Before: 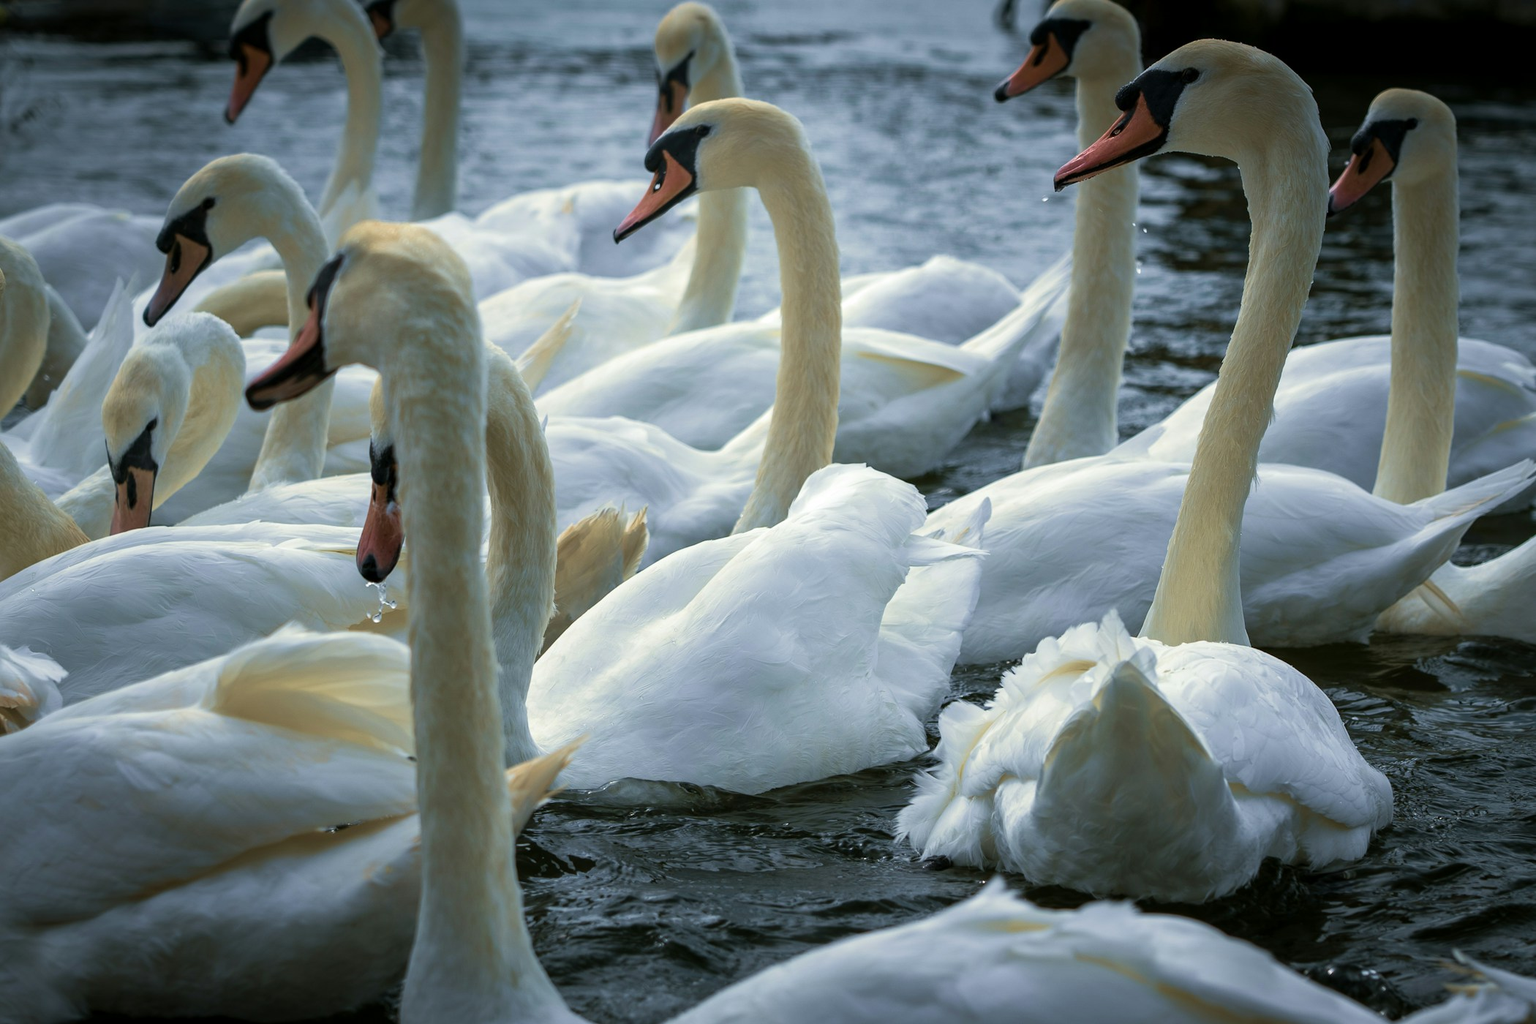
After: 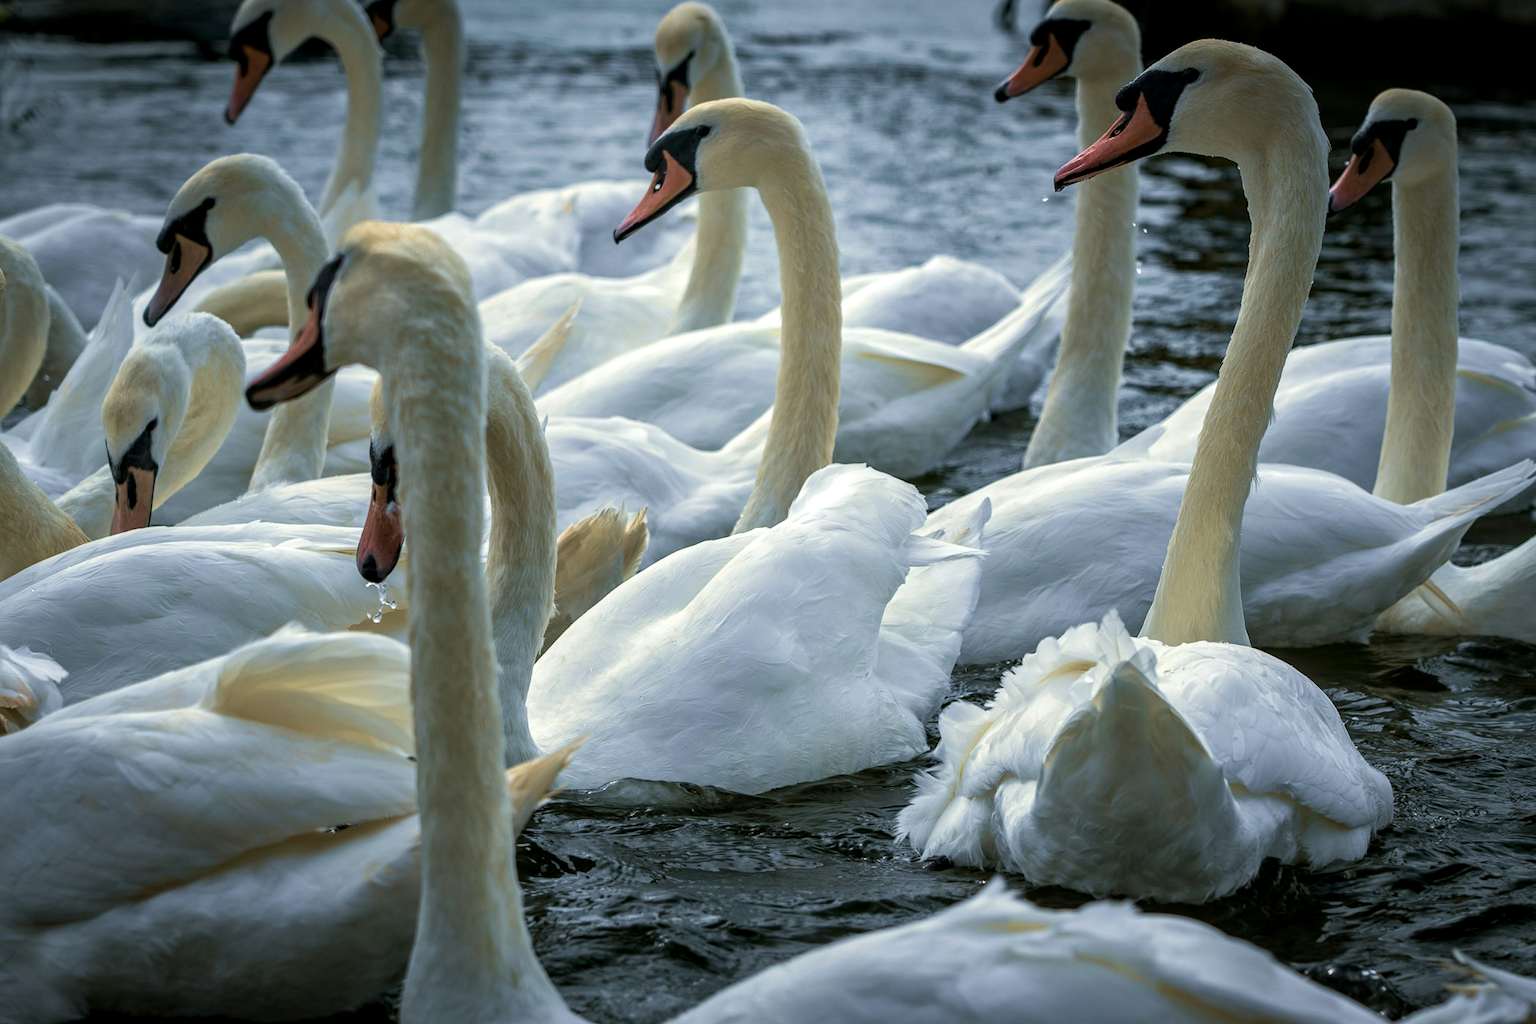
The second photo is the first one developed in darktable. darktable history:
local contrast: detail 118%
contrast equalizer: octaves 7, y [[0.51, 0.537, 0.559, 0.574, 0.599, 0.618], [0.5 ×6], [0.5 ×6], [0 ×6], [0 ×6]], mix 0.287
